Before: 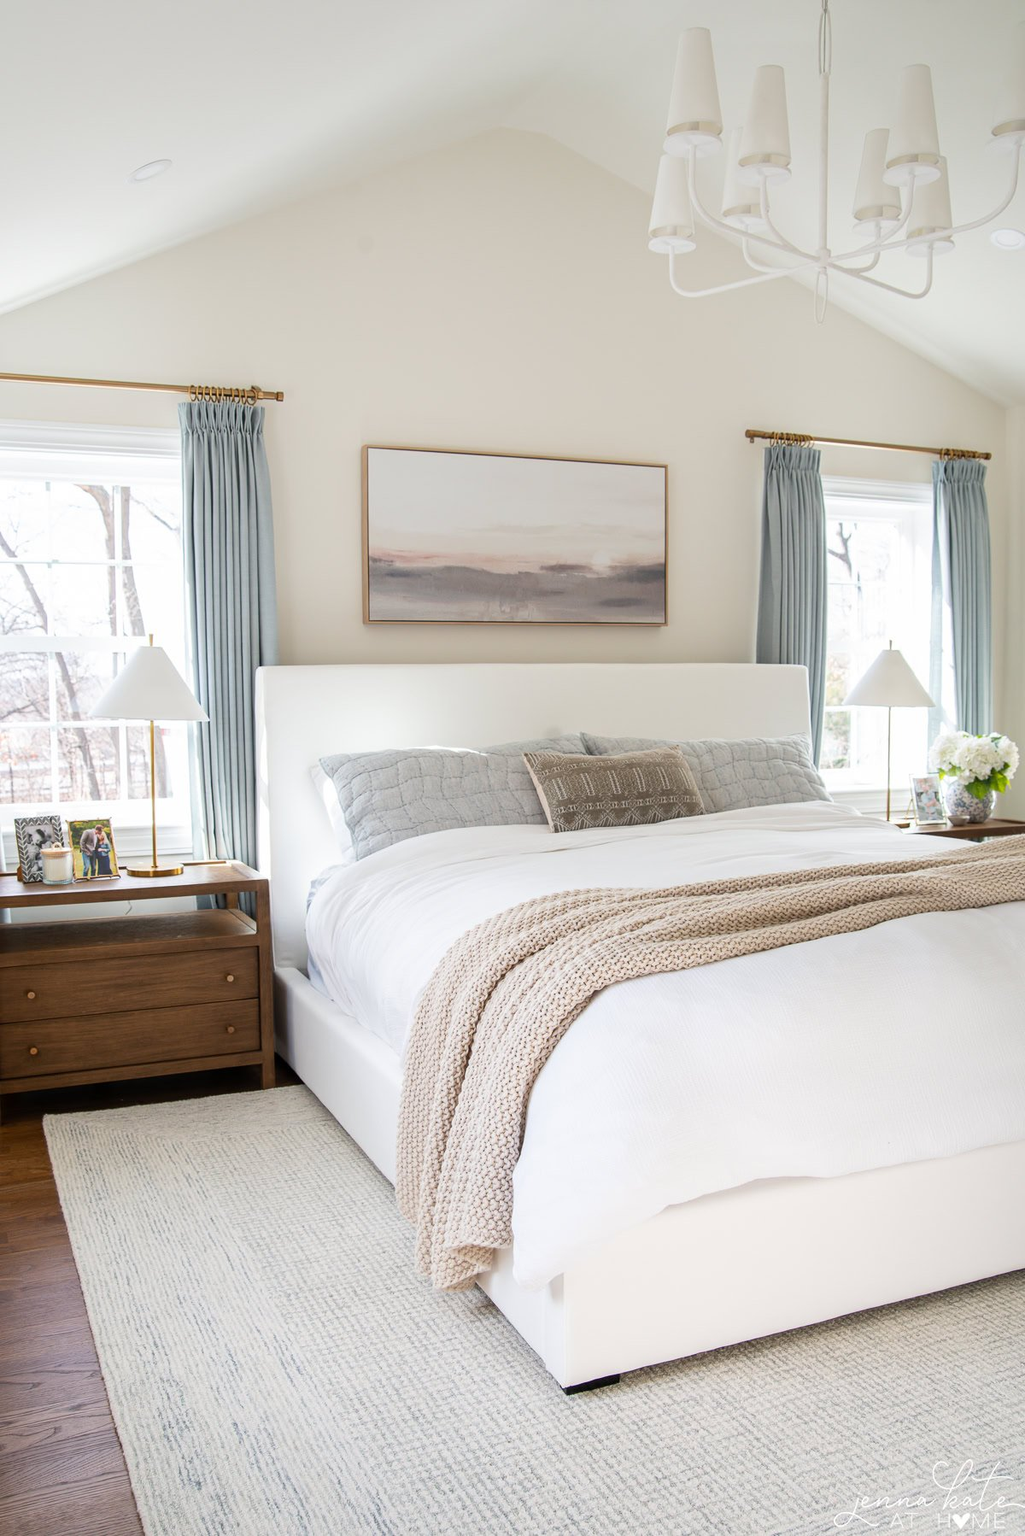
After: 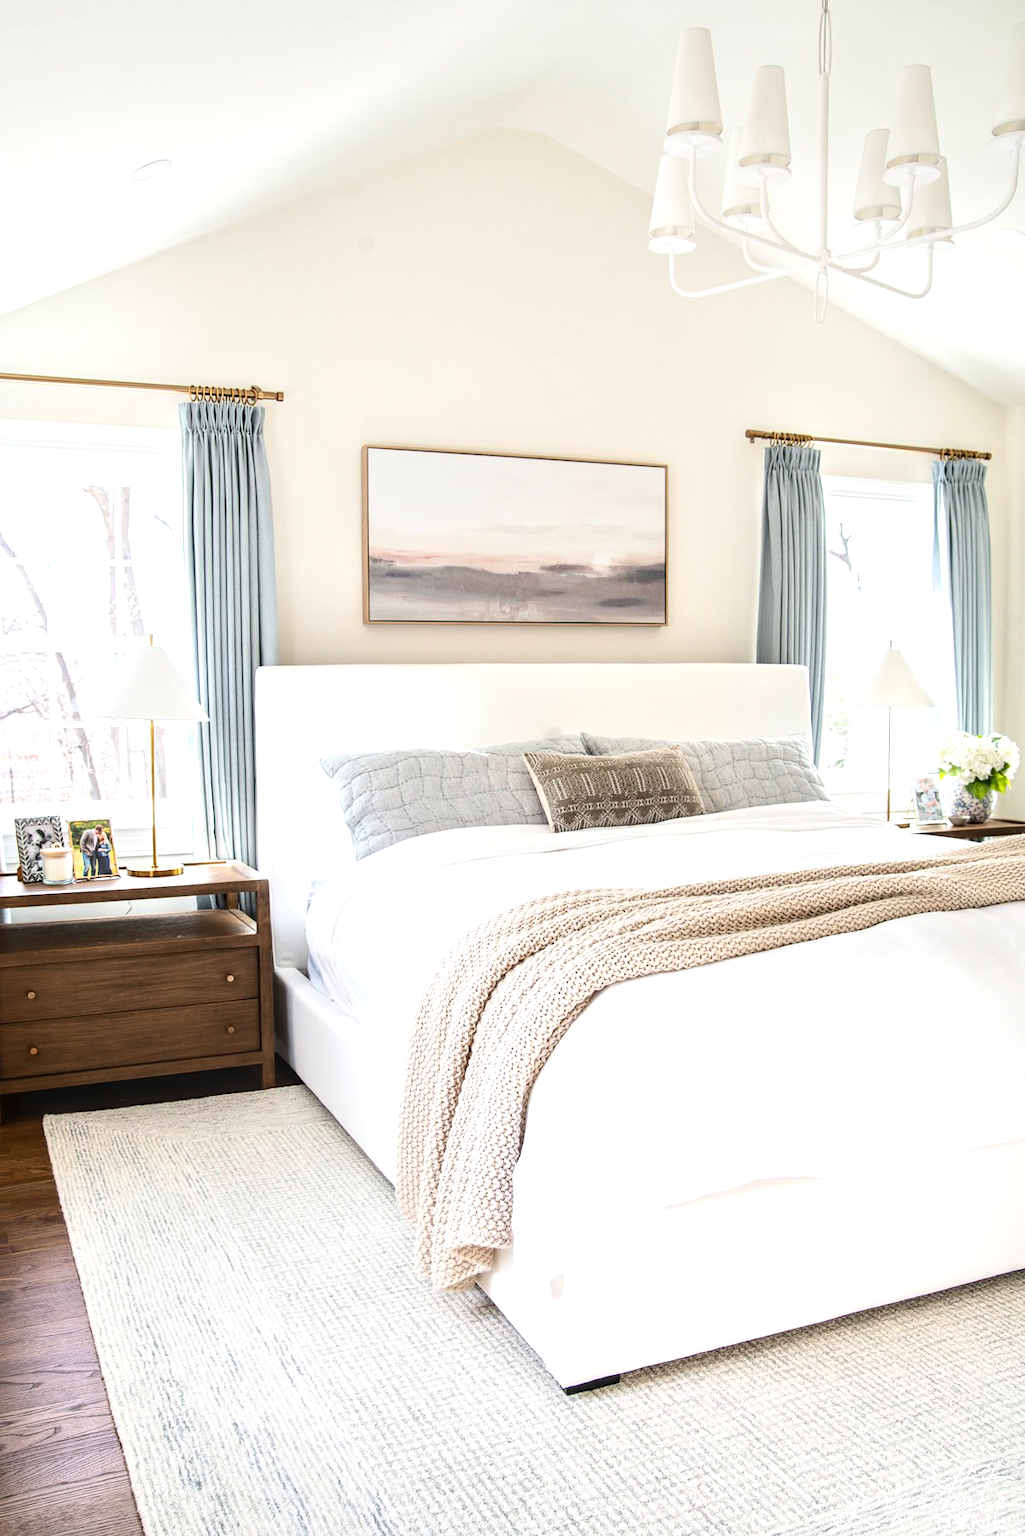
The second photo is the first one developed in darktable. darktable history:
local contrast: detail 130%
base curve: preserve colors none
tone equalizer: -8 EV 0.001 EV, -7 EV -0.002 EV, -6 EV 0.002 EV, -5 EV -0.03 EV, -4 EV -0.116 EV, -3 EV -0.169 EV, -2 EV 0.24 EV, -1 EV 0.702 EV, +0 EV 0.493 EV
contrast brightness saturation: contrast 0.14
